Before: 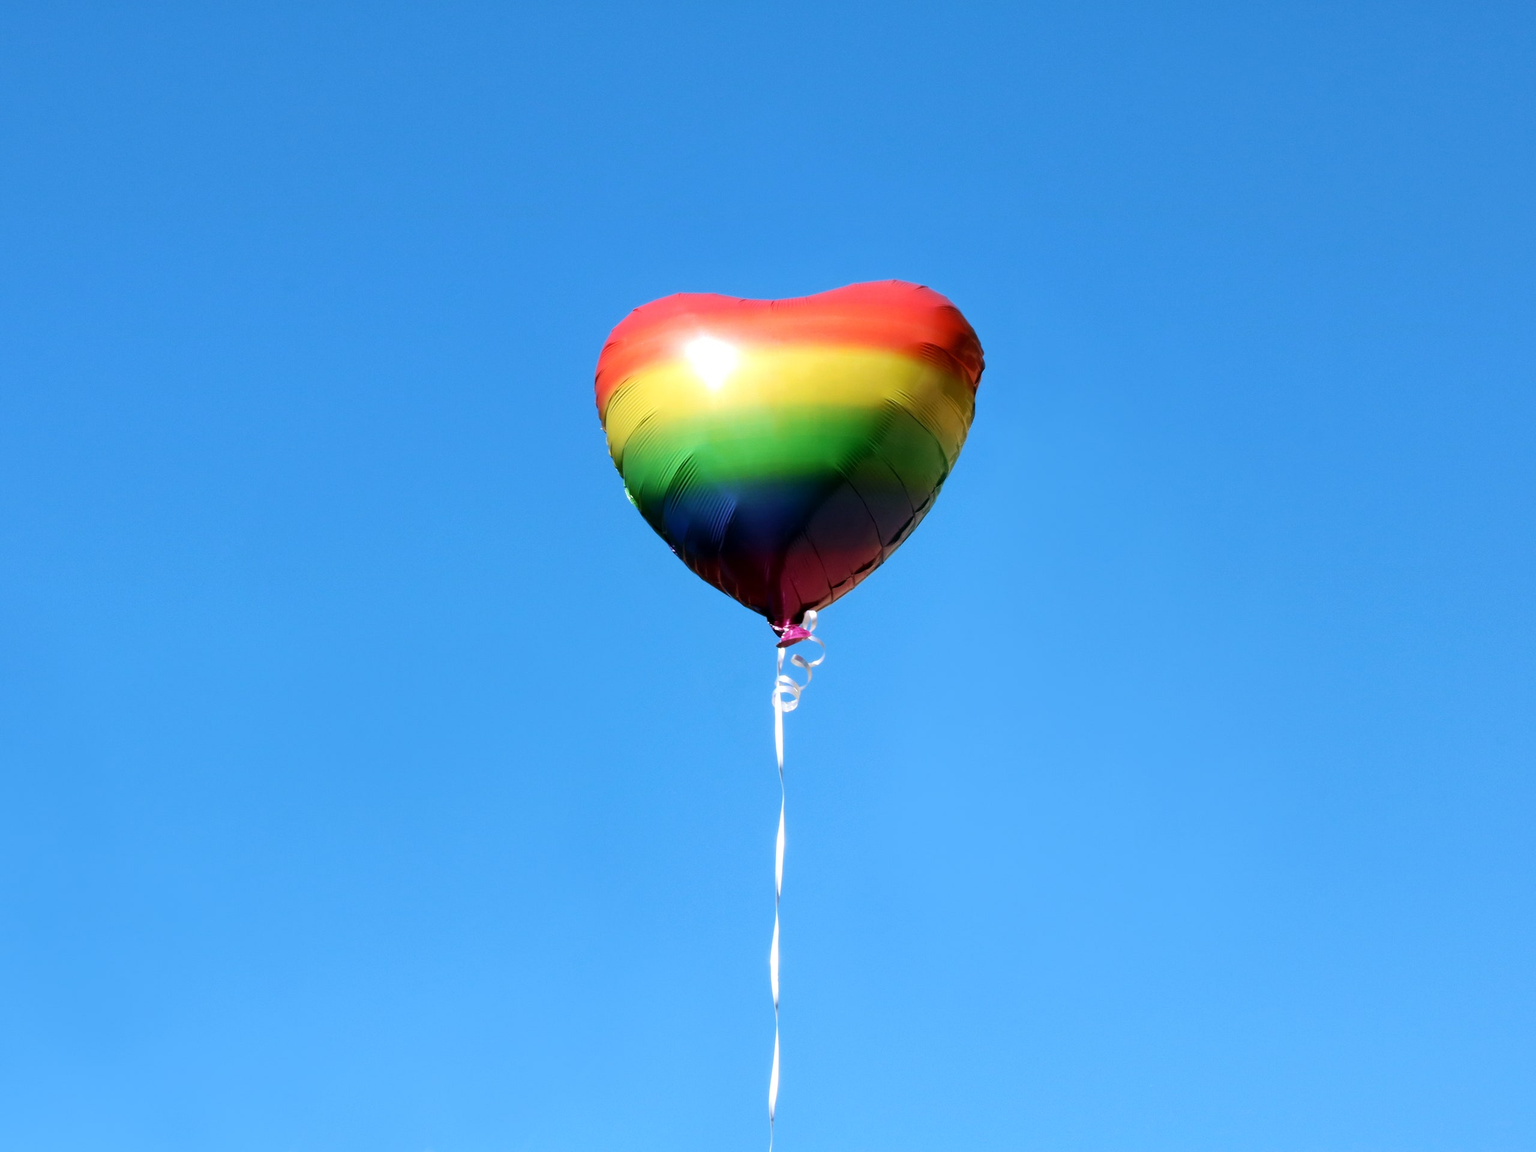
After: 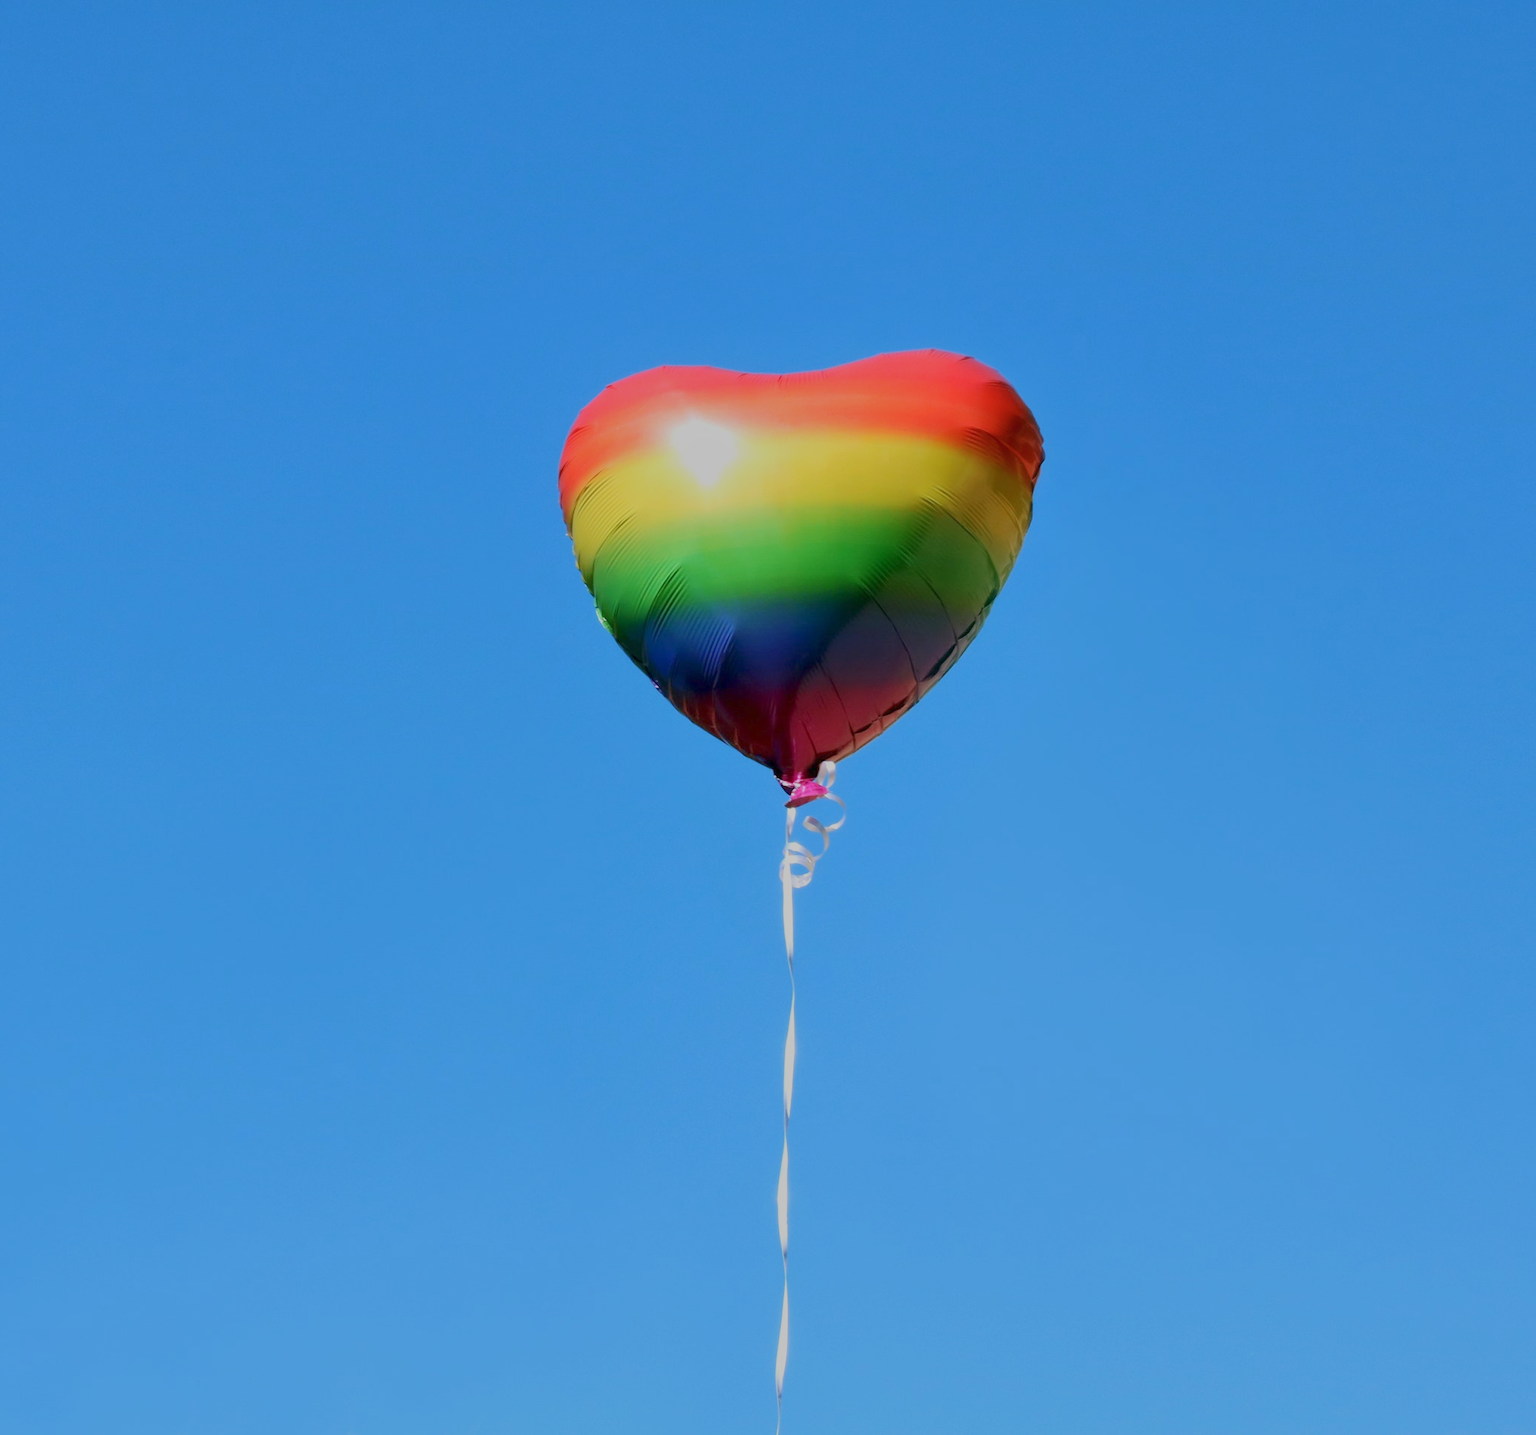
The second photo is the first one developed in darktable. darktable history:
color balance rgb: contrast -30%
crop and rotate: left 9.597%, right 10.195%
tone equalizer: -8 EV -0.002 EV, -7 EV 0.005 EV, -6 EV -0.009 EV, -5 EV 0.011 EV, -4 EV -0.012 EV, -3 EV 0.007 EV, -2 EV -0.062 EV, -1 EV -0.293 EV, +0 EV -0.582 EV, smoothing diameter 2%, edges refinement/feathering 20, mask exposure compensation -1.57 EV, filter diffusion 5
